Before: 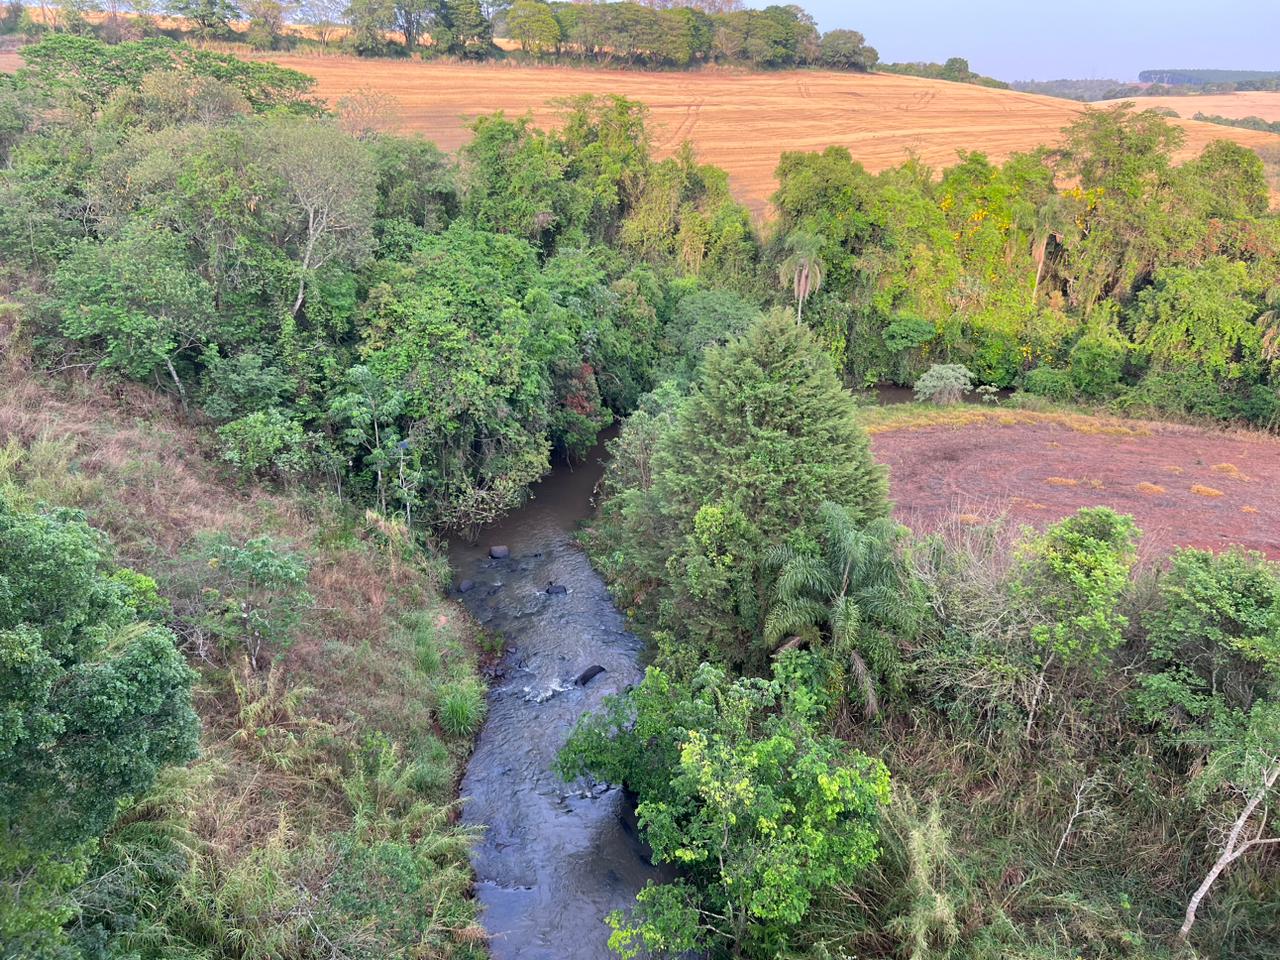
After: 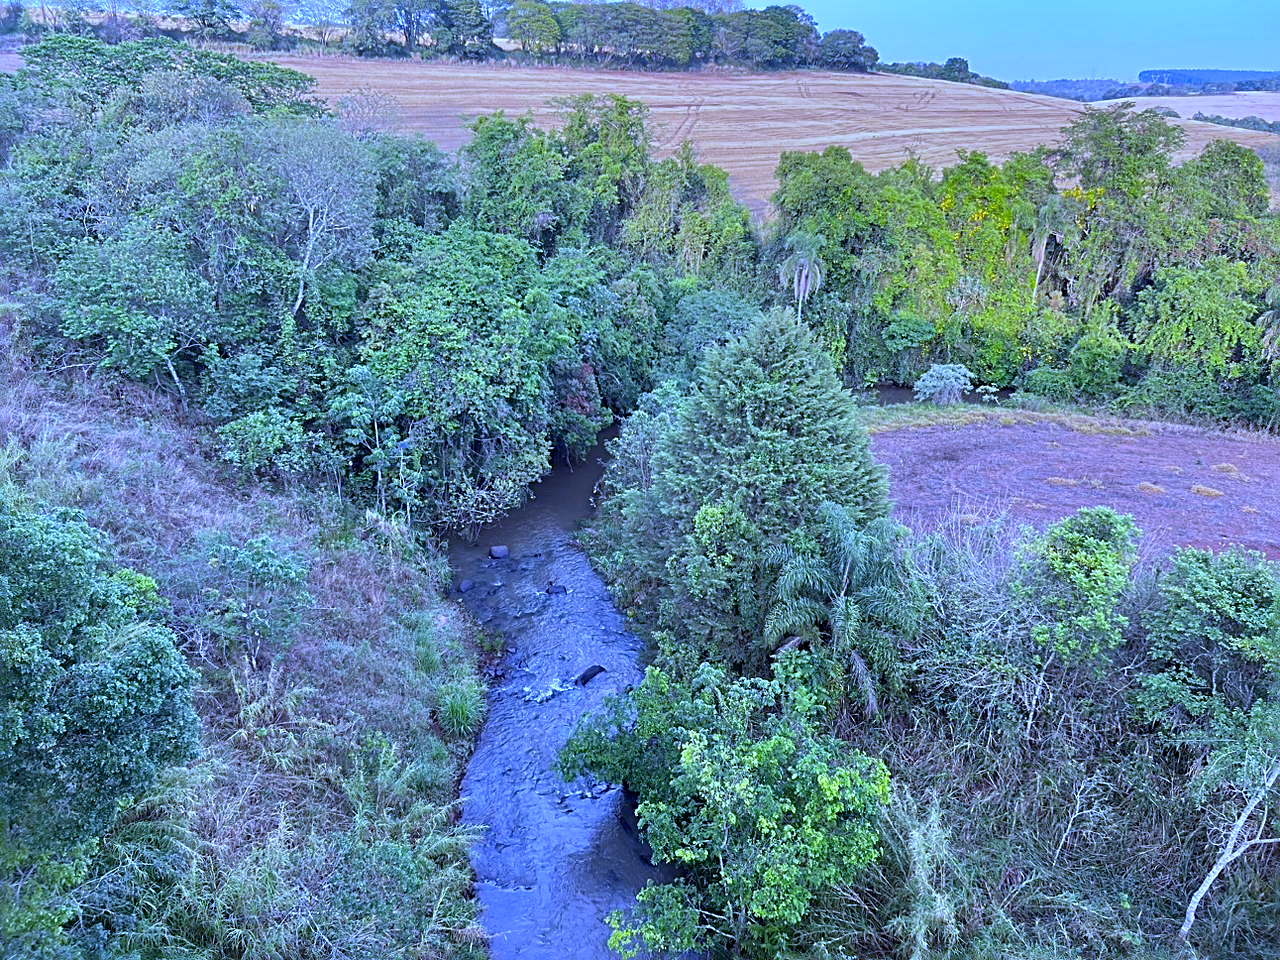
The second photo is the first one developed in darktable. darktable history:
sharpen: radius 2.531, amount 0.628
white balance: red 0.766, blue 1.537
shadows and highlights: low approximation 0.01, soften with gaussian
